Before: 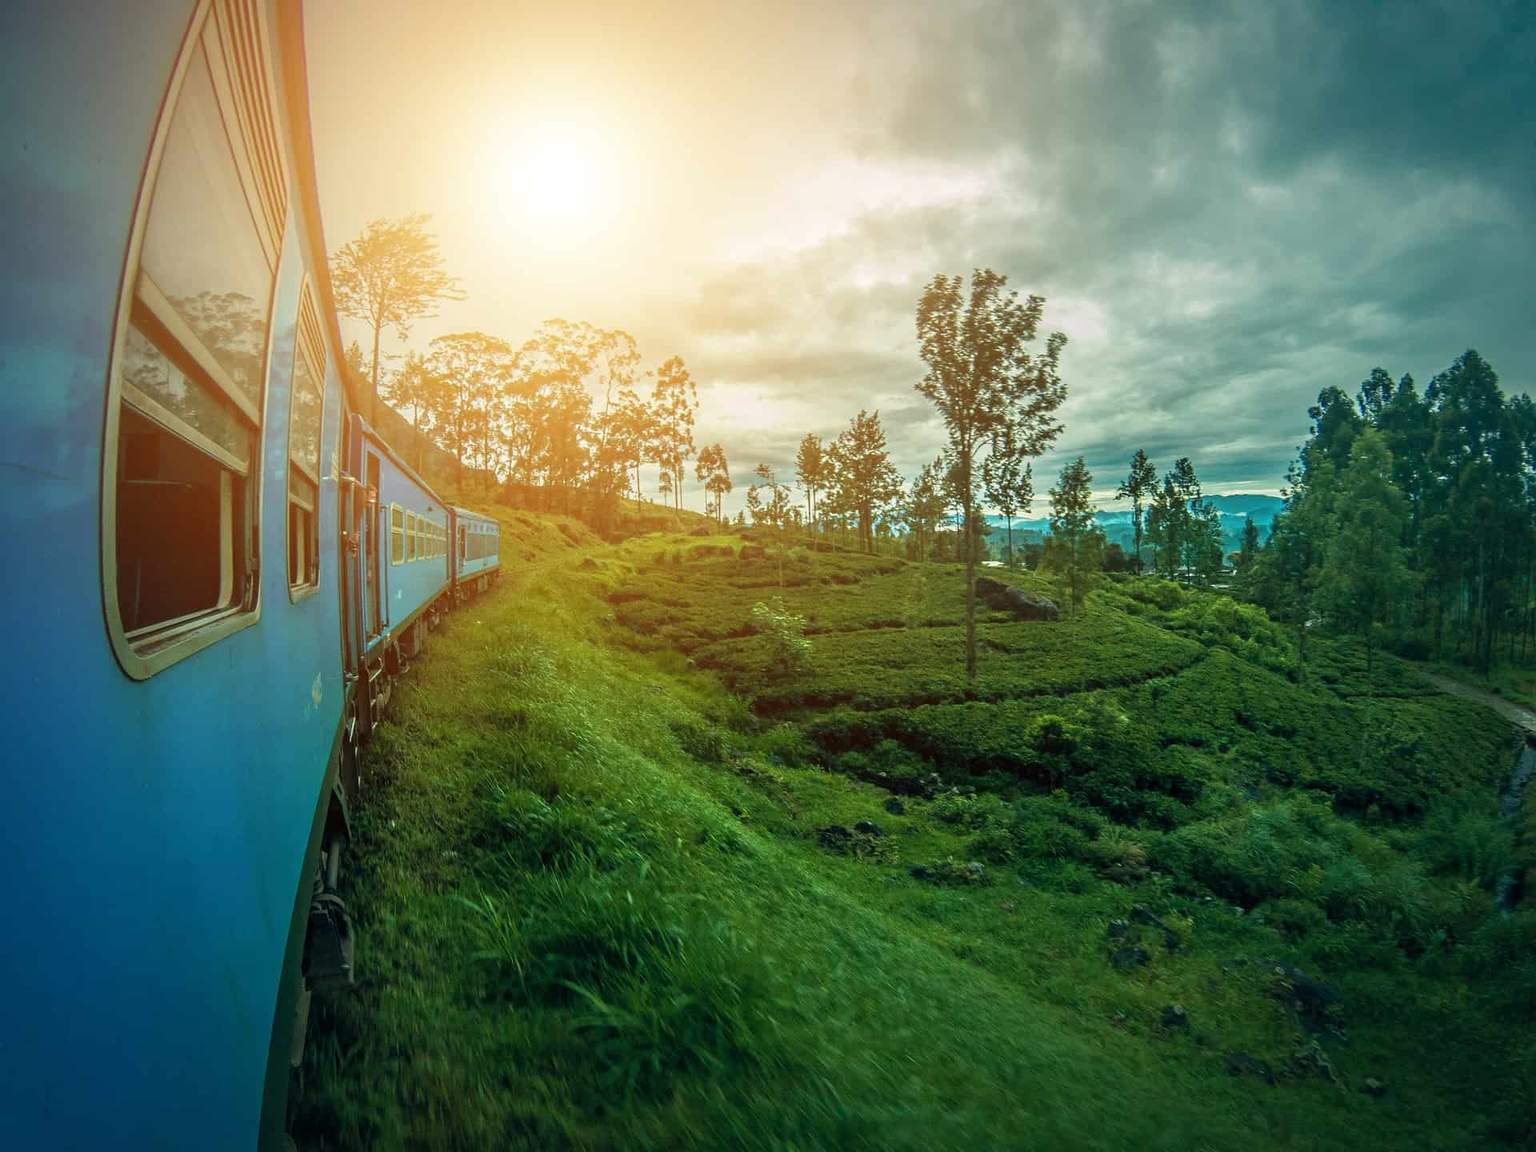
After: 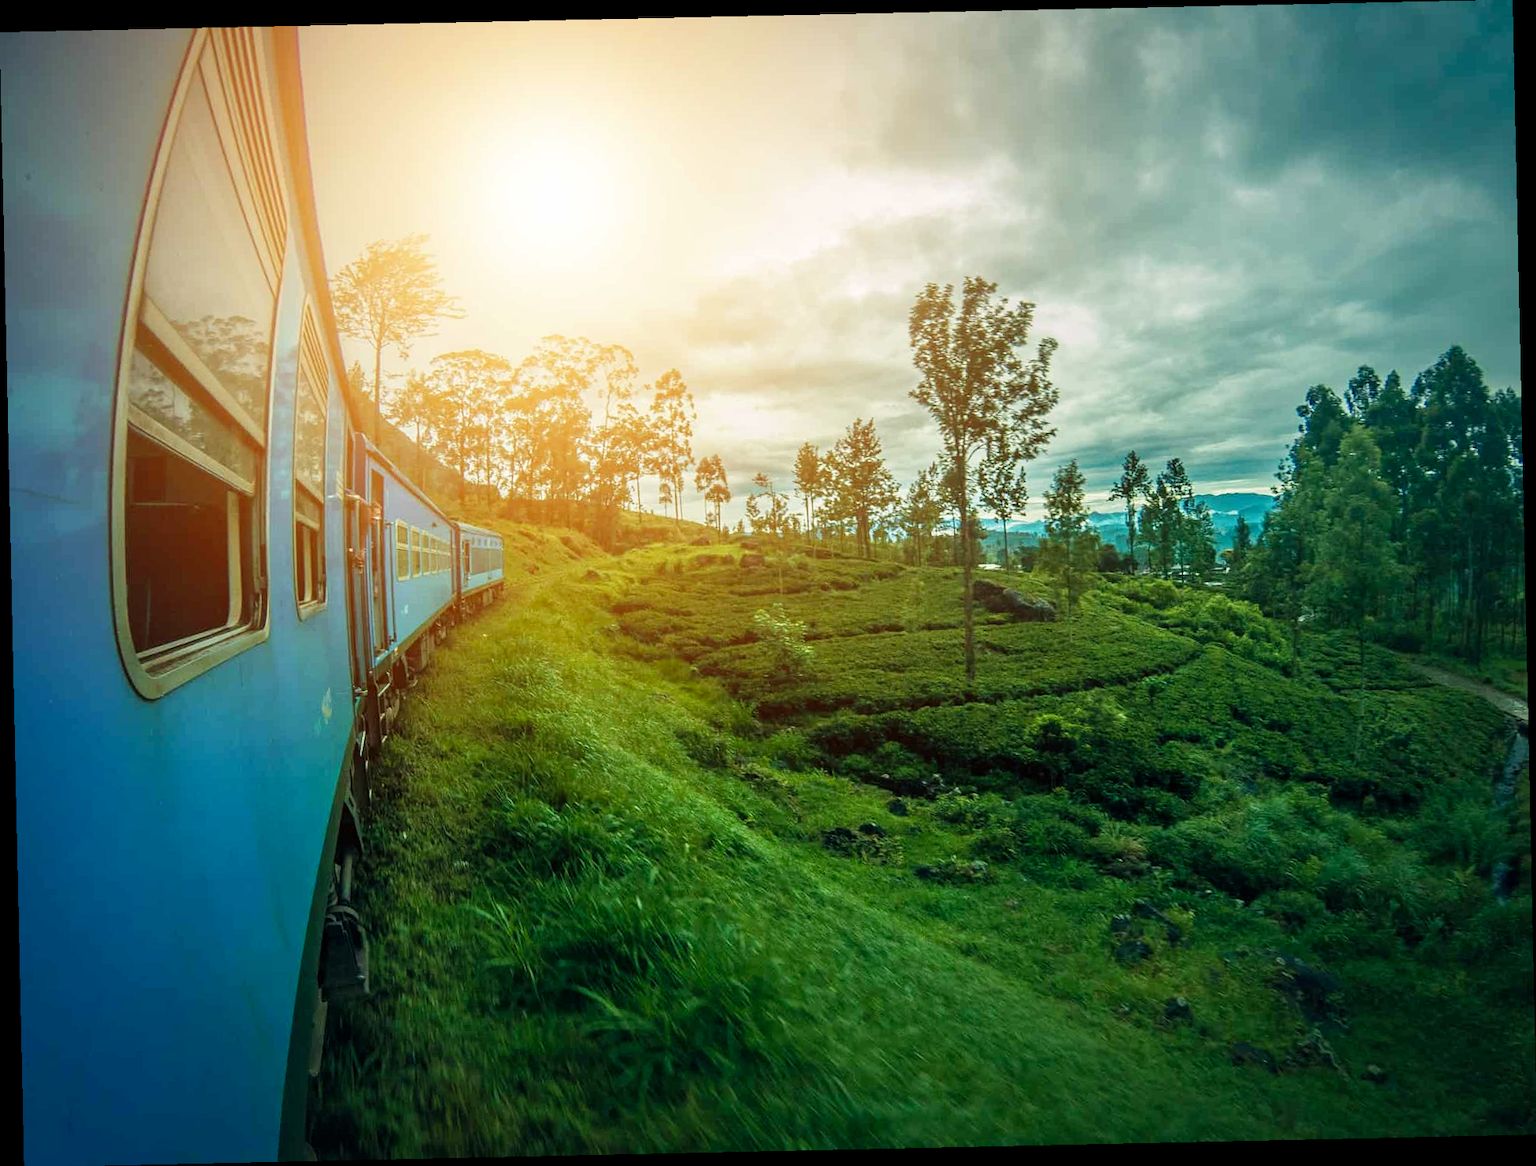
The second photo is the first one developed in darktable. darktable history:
tone curve: curves: ch0 [(0, 0) (0.004, 0.002) (0.02, 0.013) (0.218, 0.218) (0.664, 0.718) (0.832, 0.873) (1, 1)], preserve colors none
rotate and perspective: rotation -1.24°, automatic cropping off
